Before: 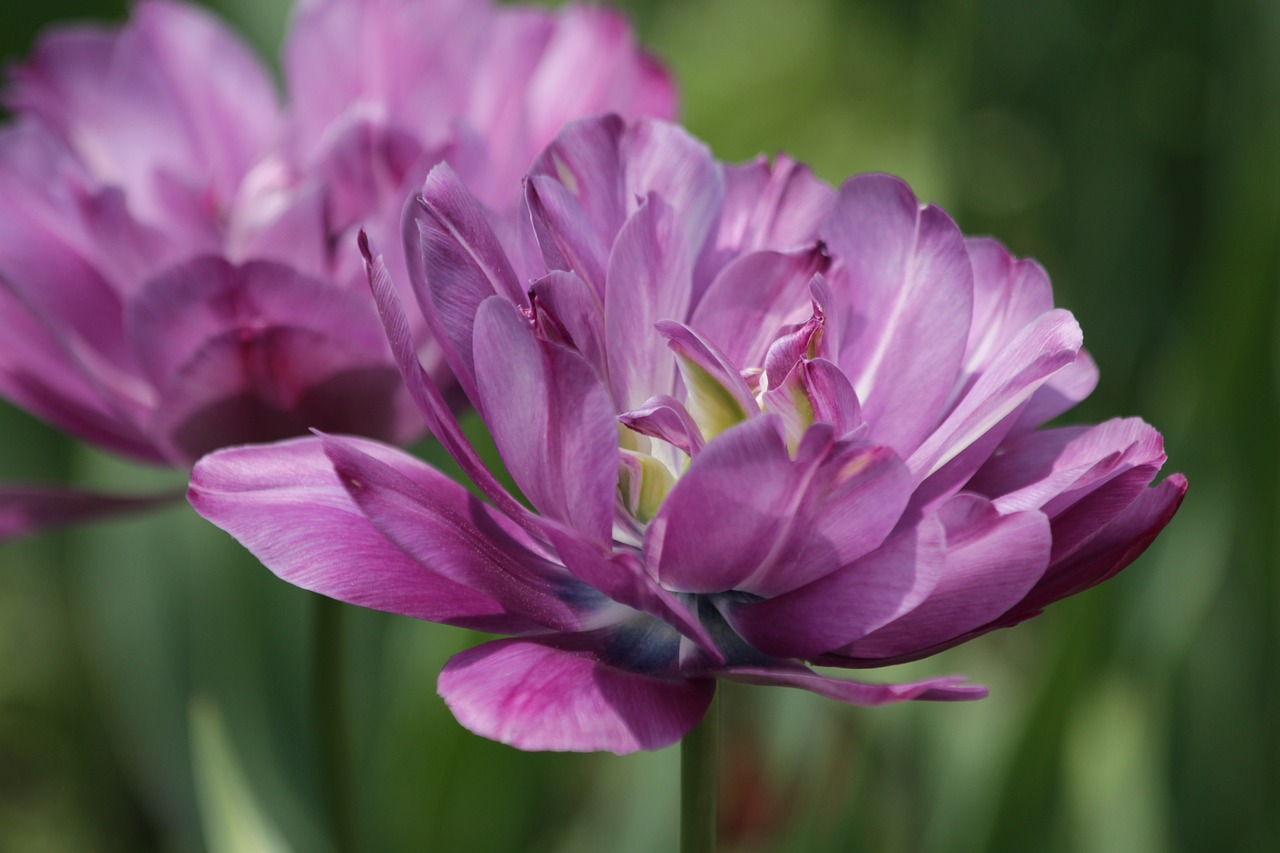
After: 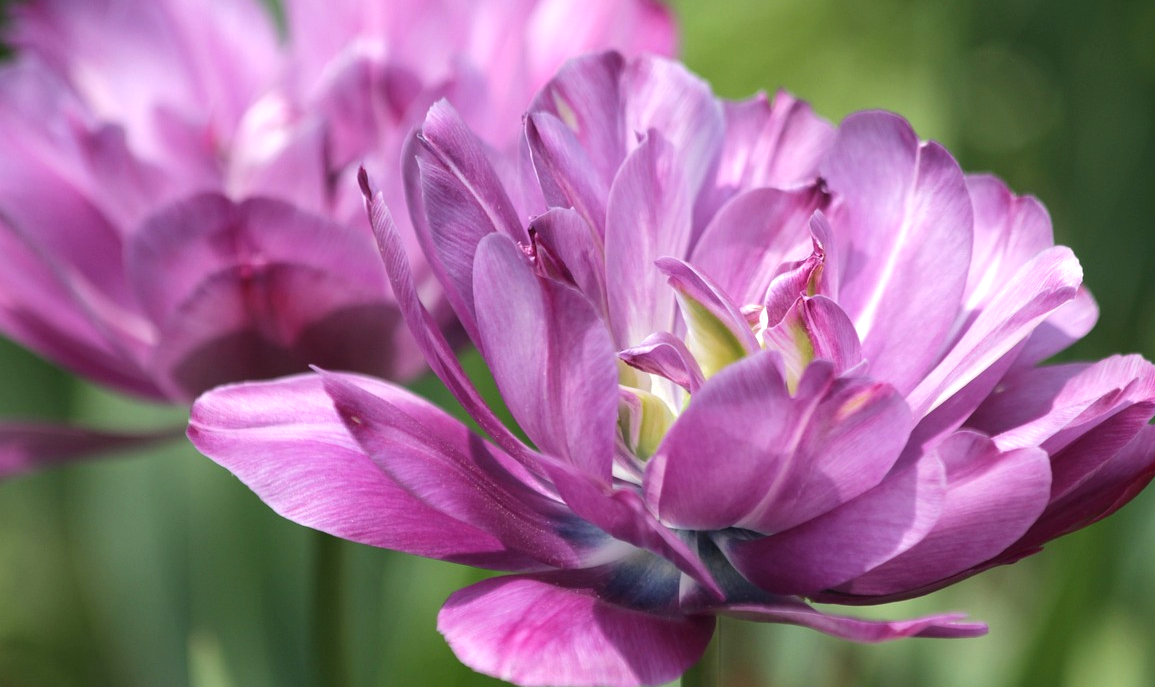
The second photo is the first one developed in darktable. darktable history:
crop: top 7.49%, right 9.717%, bottom 11.943%
exposure: black level correction 0, exposure 0.7 EV, compensate exposure bias true, compensate highlight preservation false
